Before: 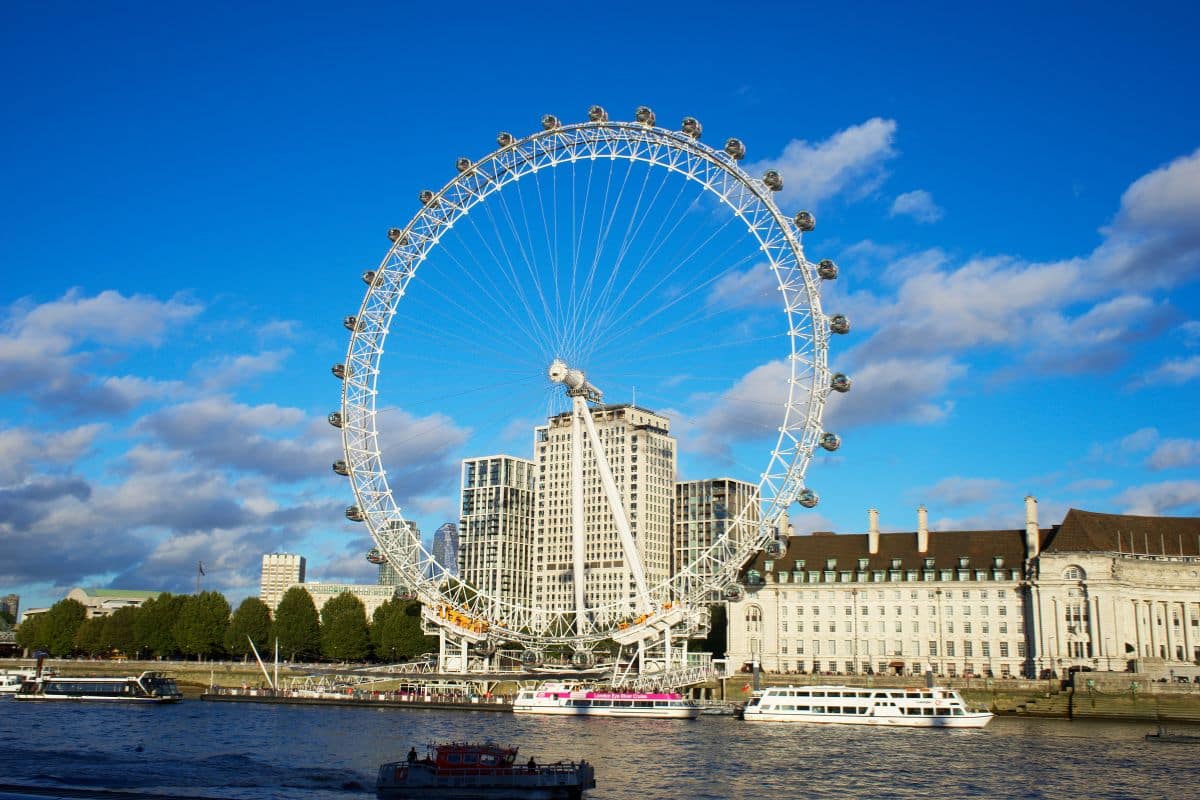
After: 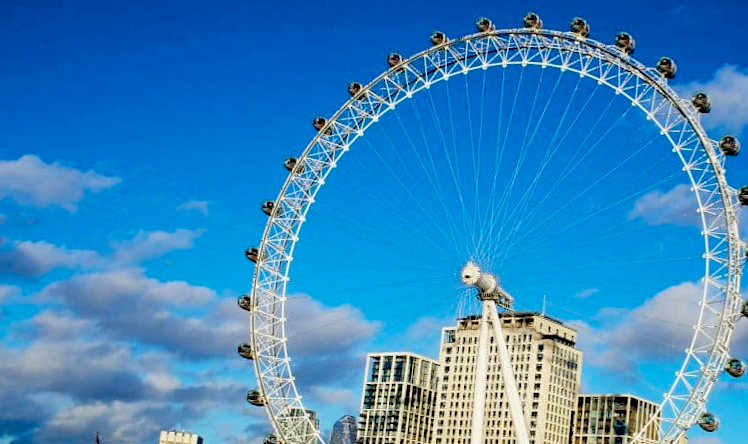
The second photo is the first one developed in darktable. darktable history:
exposure: black level correction 0.056, compensate highlight preservation false
contrast brightness saturation: saturation -0.17
color balance rgb: perceptual saturation grading › global saturation 20%, global vibrance 20%
crop and rotate: angle -4.99°, left 2.122%, top 6.945%, right 27.566%, bottom 30.519%
